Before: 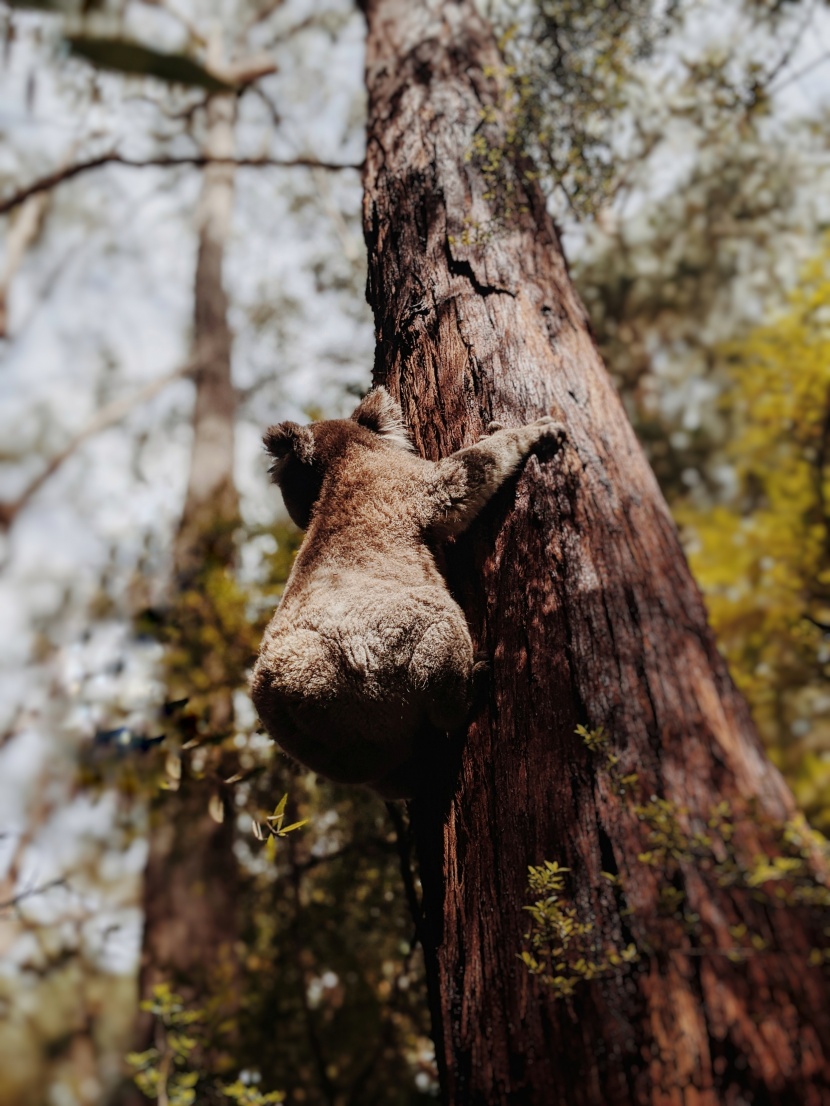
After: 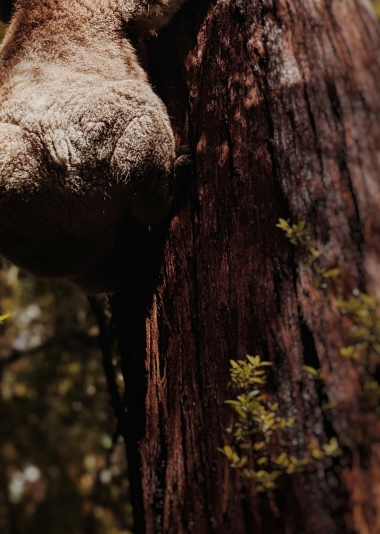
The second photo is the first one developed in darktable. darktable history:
tone equalizer: on, module defaults
crop: left 35.978%, top 45.818%, right 18.145%, bottom 5.844%
